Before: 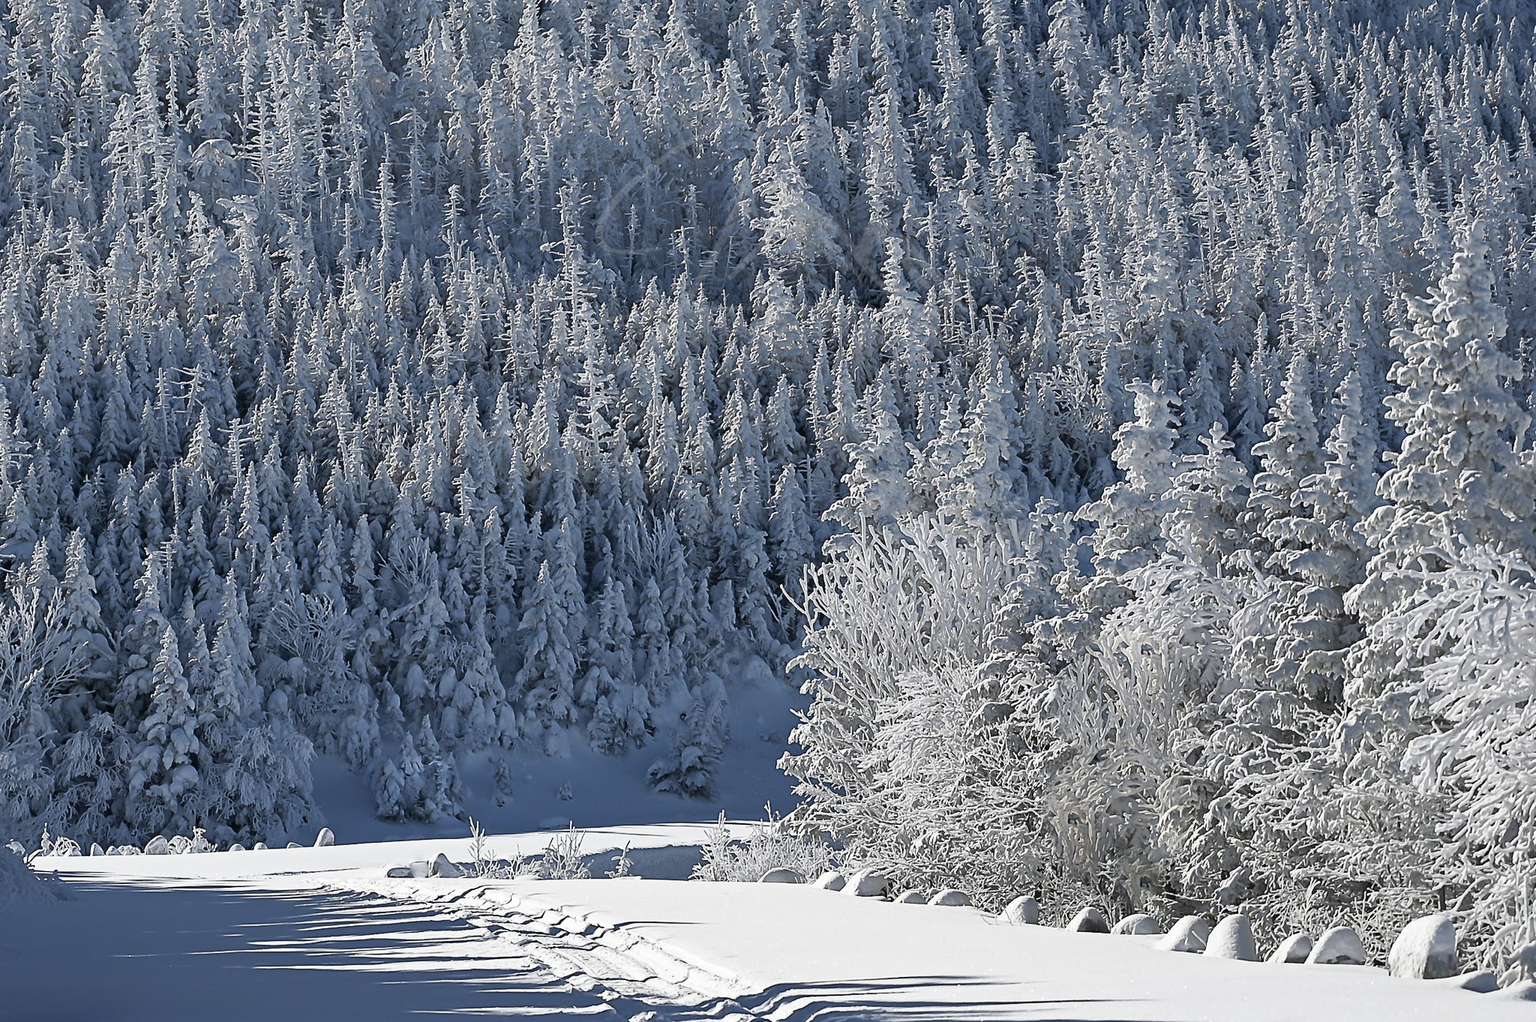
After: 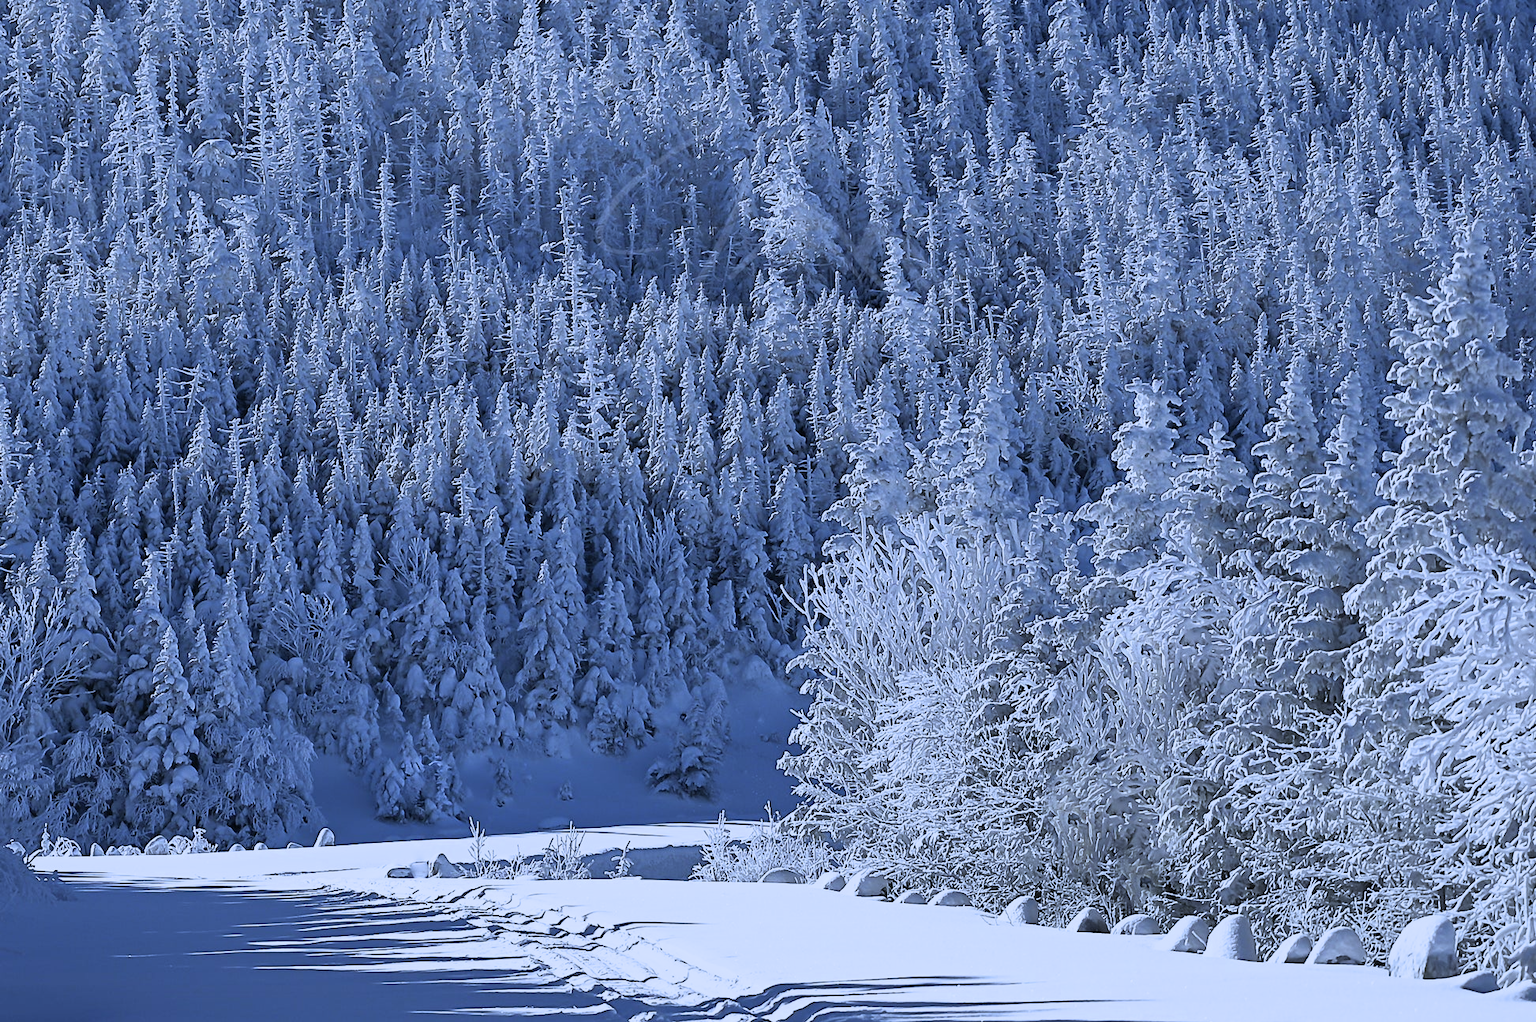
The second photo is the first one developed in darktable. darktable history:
white balance: red 0.871, blue 1.249
filmic rgb: black relative exposure -16 EV, white relative exposure 2.93 EV, hardness 10.04, color science v6 (2022)
